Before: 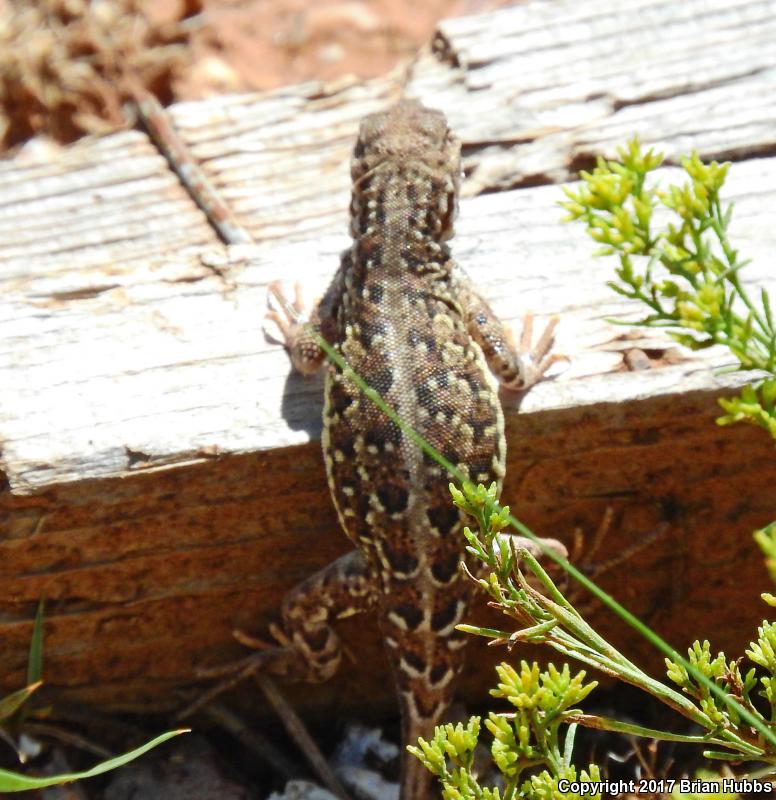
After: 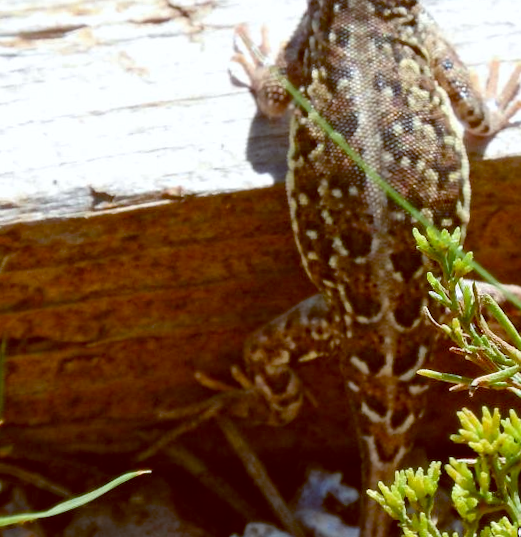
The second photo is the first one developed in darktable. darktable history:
color balance: lift [1, 1.015, 1.004, 0.985], gamma [1, 0.958, 0.971, 1.042], gain [1, 0.956, 0.977, 1.044]
crop and rotate: angle -0.82°, left 3.85%, top 31.828%, right 27.992%
